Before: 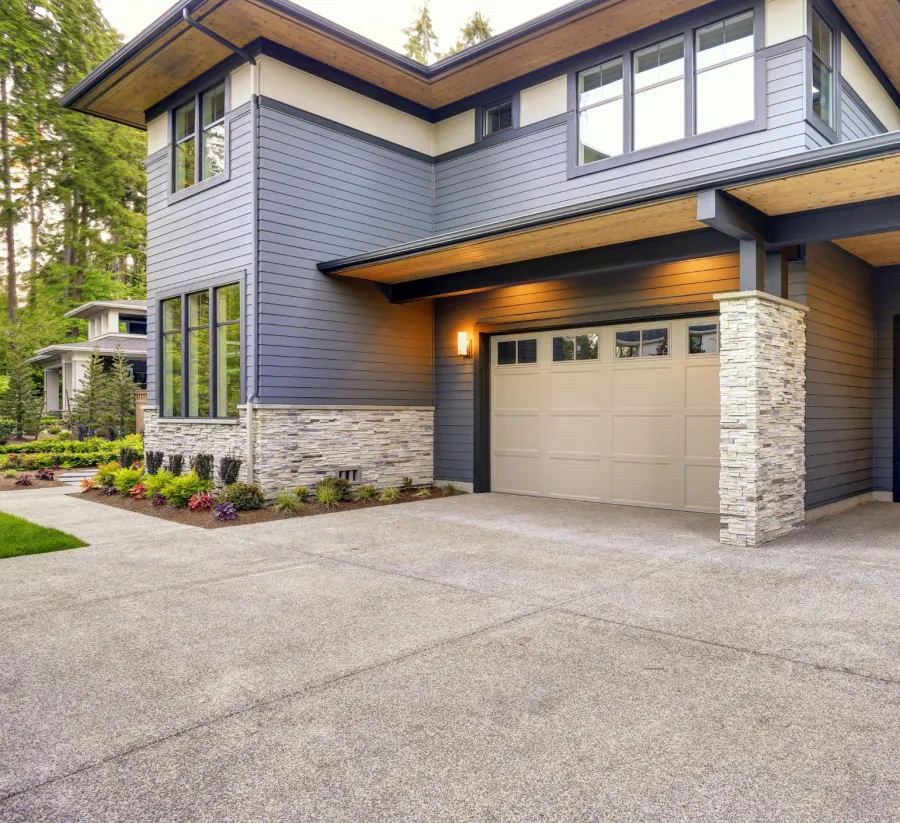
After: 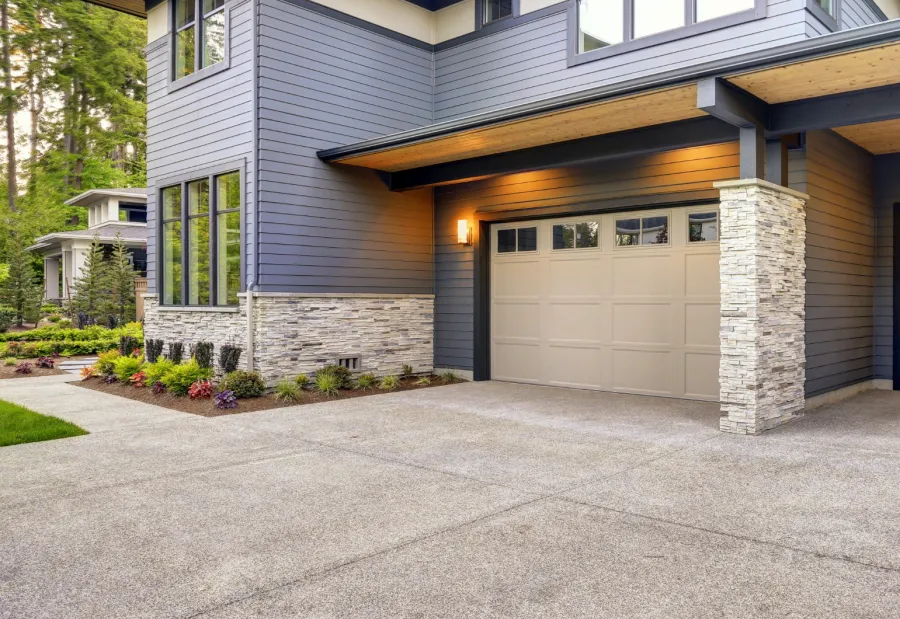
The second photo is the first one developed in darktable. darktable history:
crop: top 13.655%, bottom 11.046%
